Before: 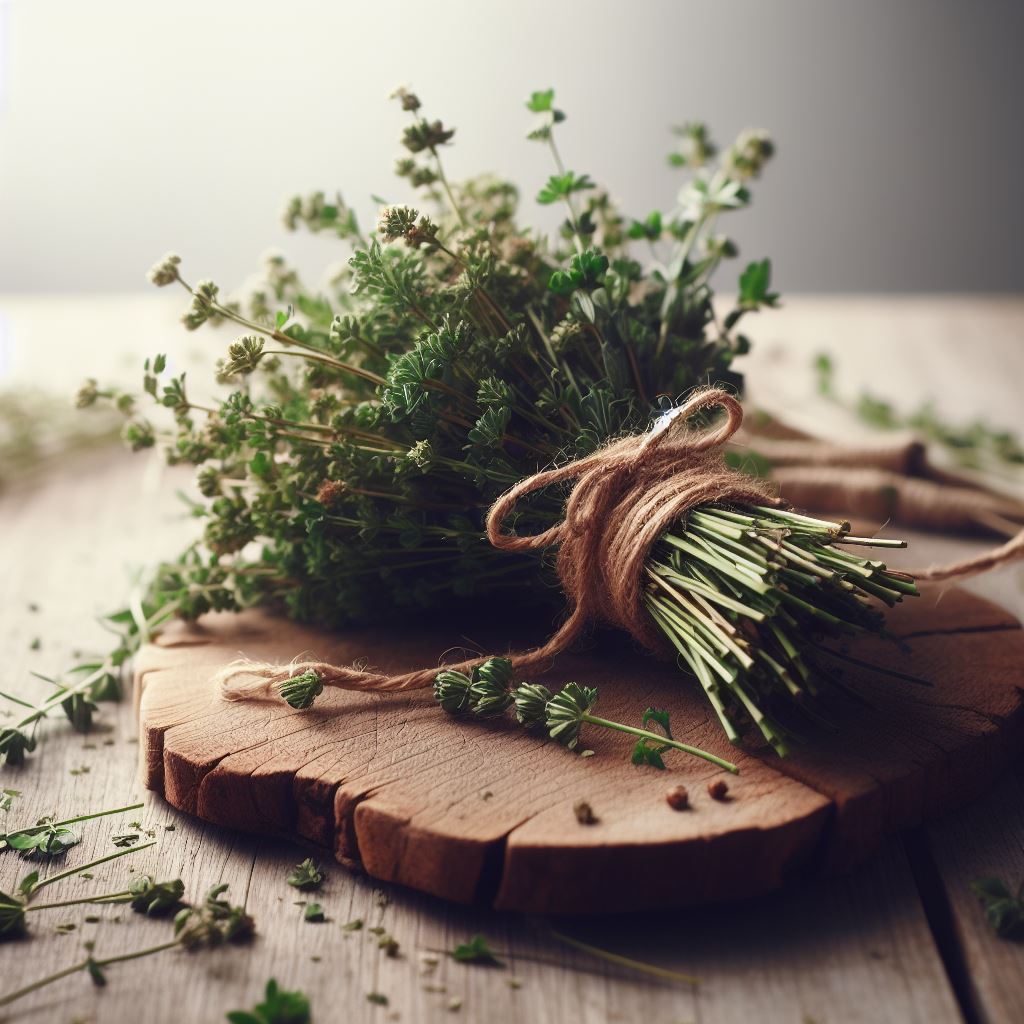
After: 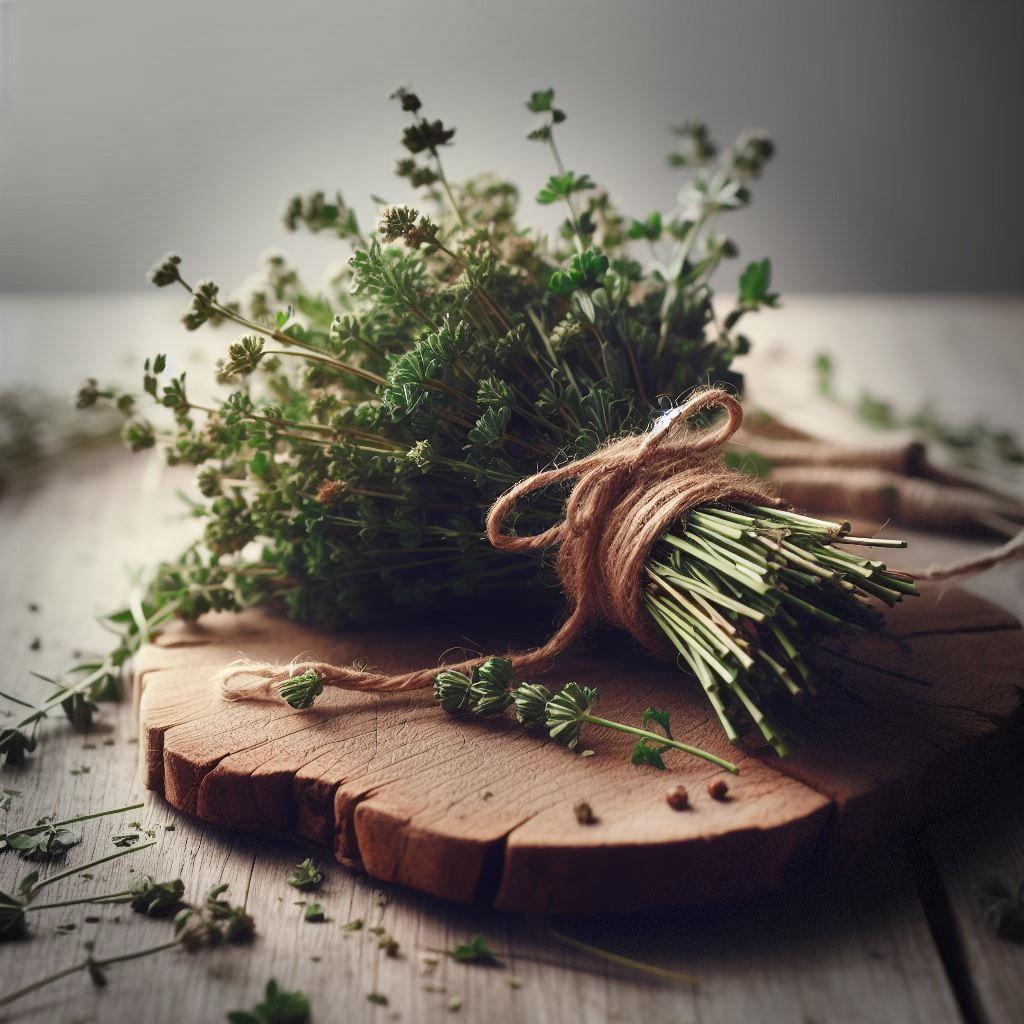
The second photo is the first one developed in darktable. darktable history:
vignetting: fall-off start 66.45%, fall-off radius 39.57%, center (-0.035, 0.154), automatic ratio true, width/height ratio 0.673, dithering 8-bit output
shadows and highlights: radius 106.81, shadows 23.51, highlights -58.7, highlights color adjustment 32.95%, low approximation 0.01, soften with gaussian
